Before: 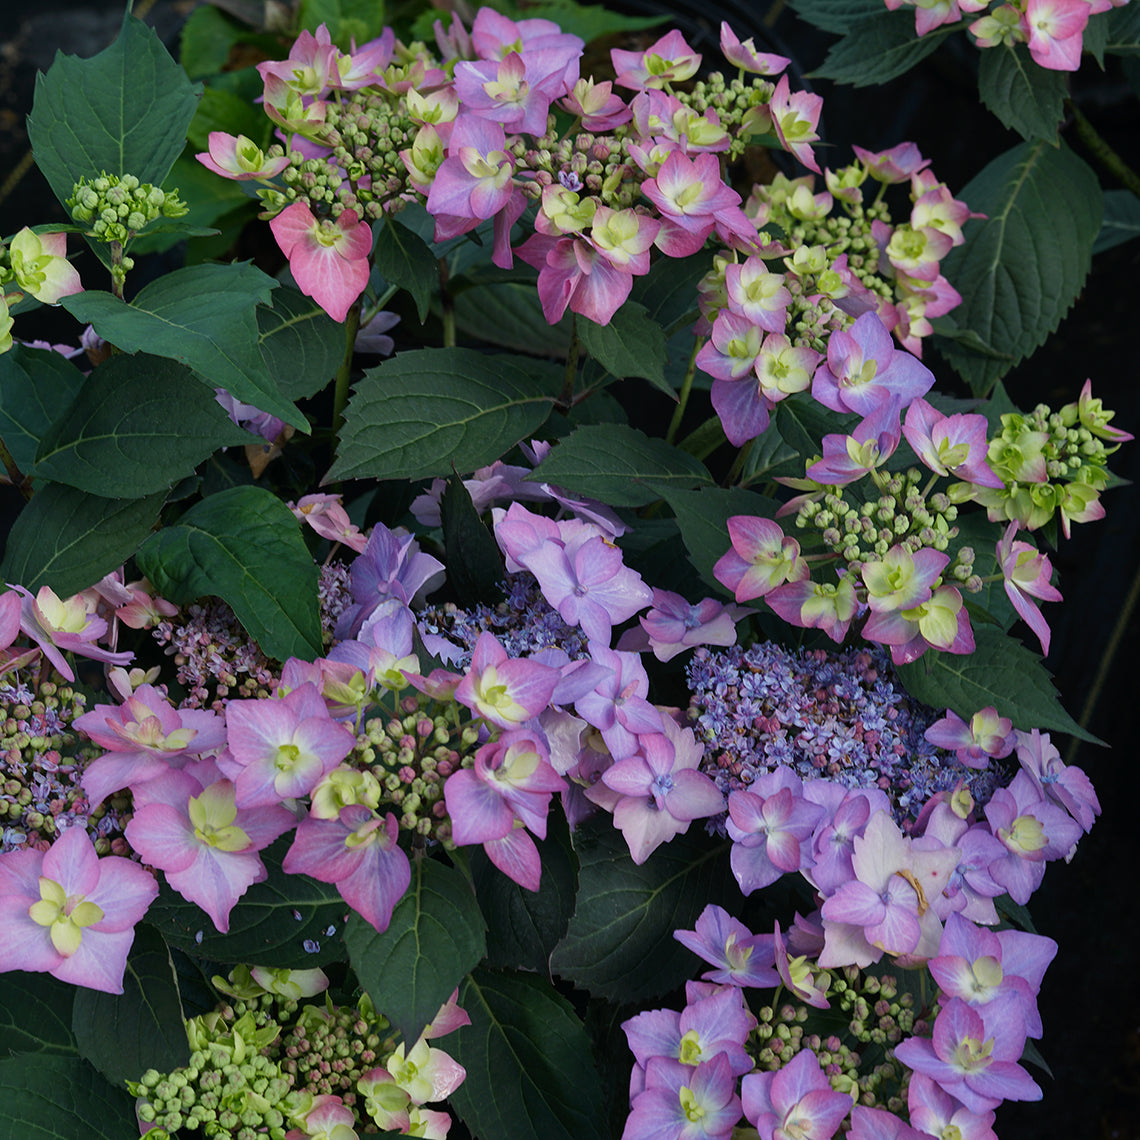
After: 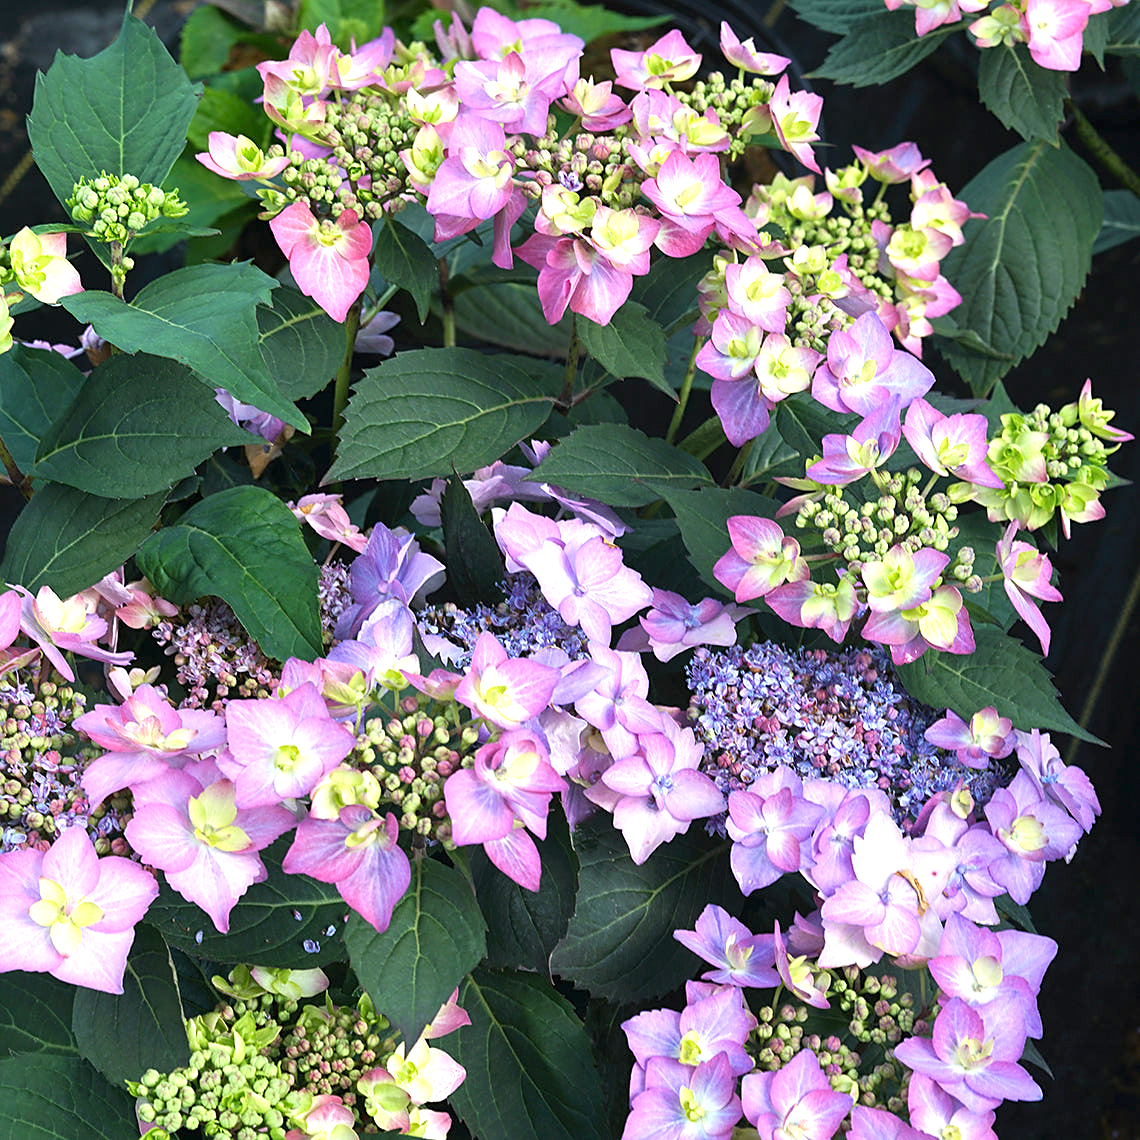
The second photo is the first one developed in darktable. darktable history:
exposure: black level correction 0, exposure 1.405 EV, compensate highlight preservation false
sharpen: radius 1.892, amount 0.405, threshold 1.581
